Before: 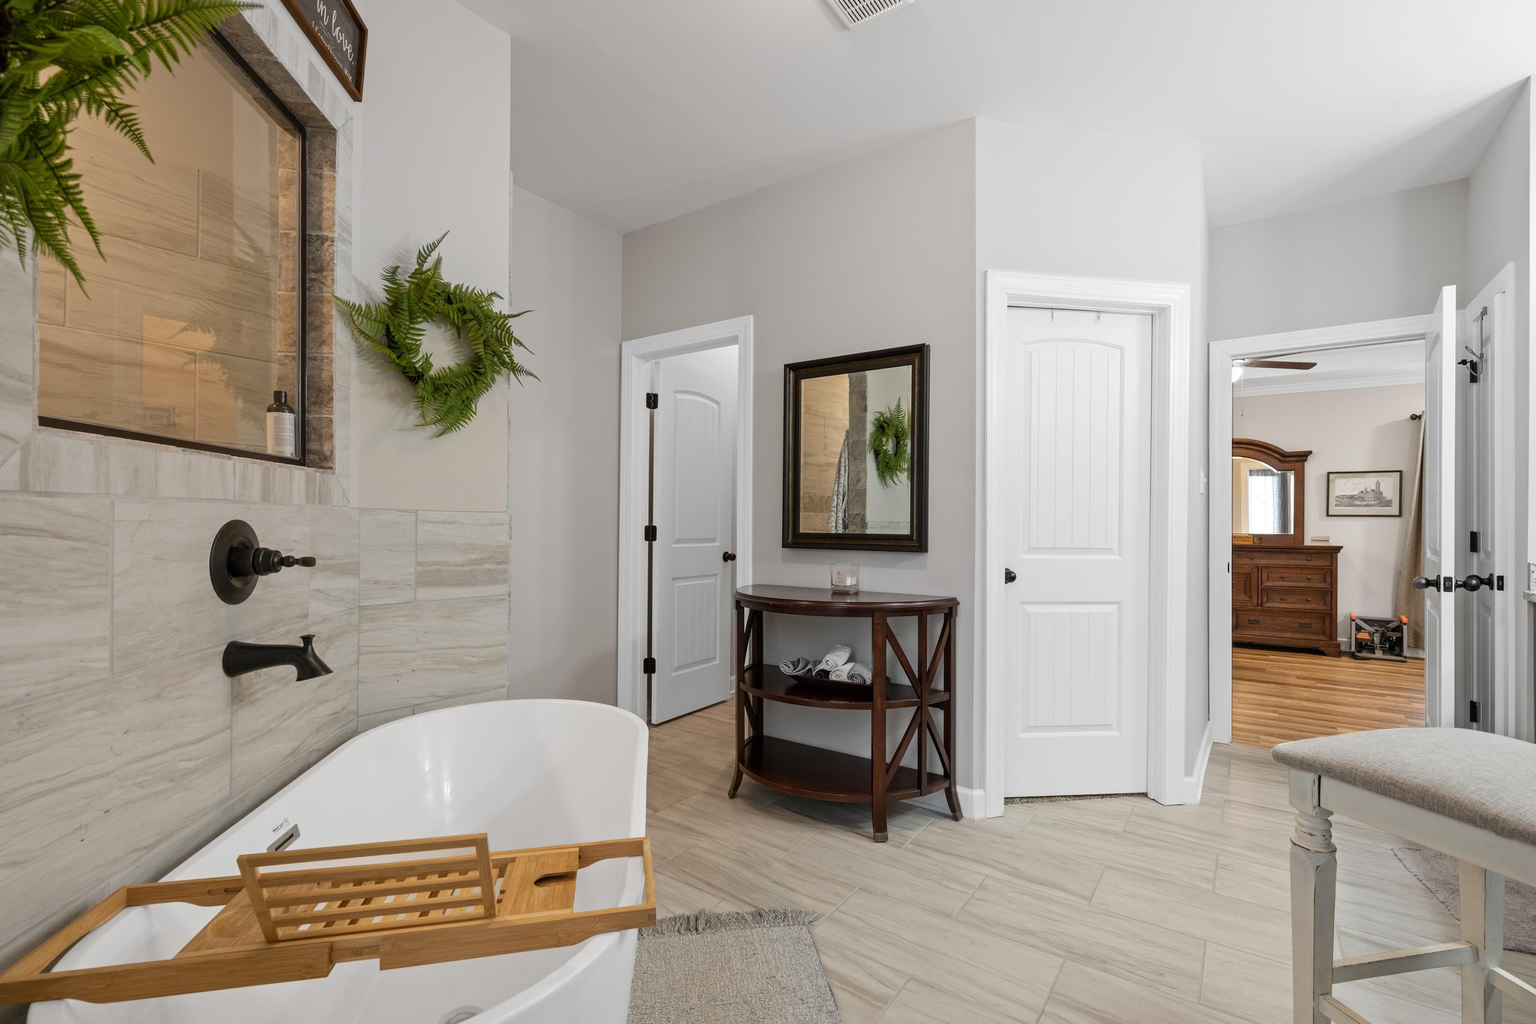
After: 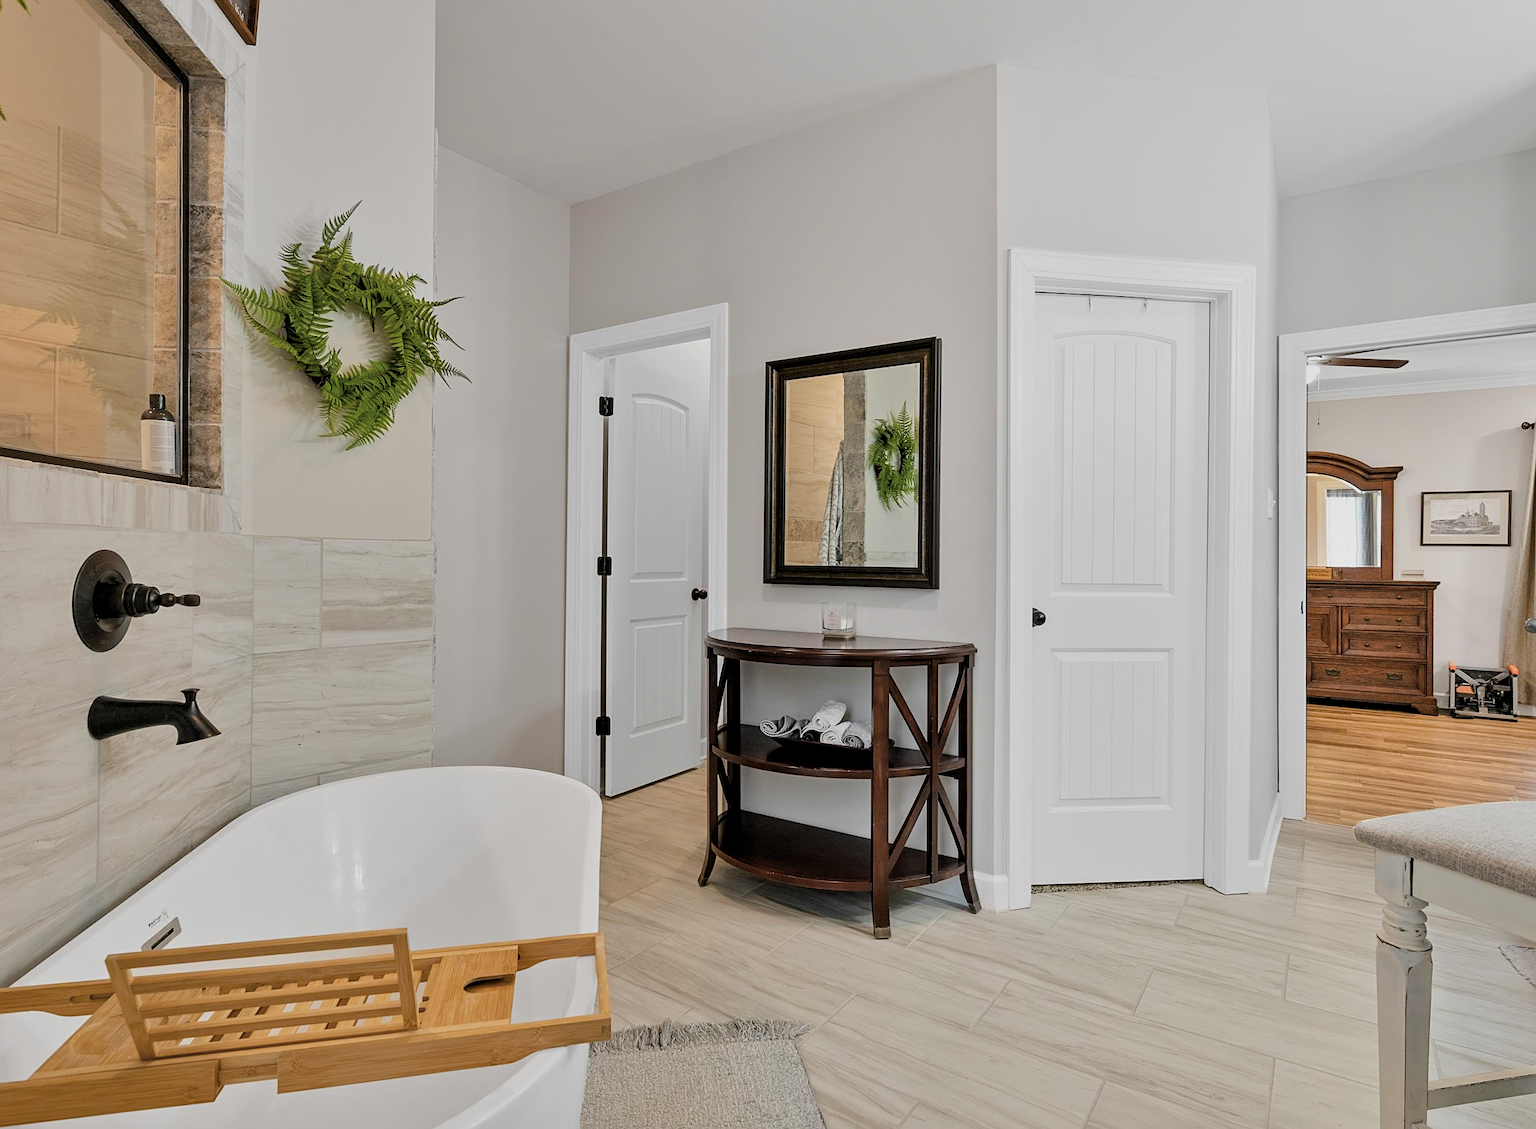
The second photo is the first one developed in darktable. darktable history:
exposure: black level correction 0.001, exposure 0.5 EV, compensate highlight preservation false
sharpen: on, module defaults
color balance rgb: shadows lift › chroma 1.046%, shadows lift › hue 216.06°, linear chroma grading › global chroma 42.037%, perceptual saturation grading › global saturation -31.949%, perceptual brilliance grading › highlights 6.151%, perceptual brilliance grading › mid-tones 18%, perceptual brilliance grading › shadows -5.474%, global vibrance 25.629%, contrast 6.22%
filmic rgb: black relative exposure -8.78 EV, white relative exposure 4.98 EV, target black luminance 0%, hardness 3.79, latitude 65.38%, contrast 0.824, shadows ↔ highlights balance 19.21%, iterations of high-quality reconstruction 0
crop: left 9.779%, top 6.336%, right 7.353%, bottom 2.3%
shadows and highlights: highlights color adjustment 52.77%, soften with gaussian
